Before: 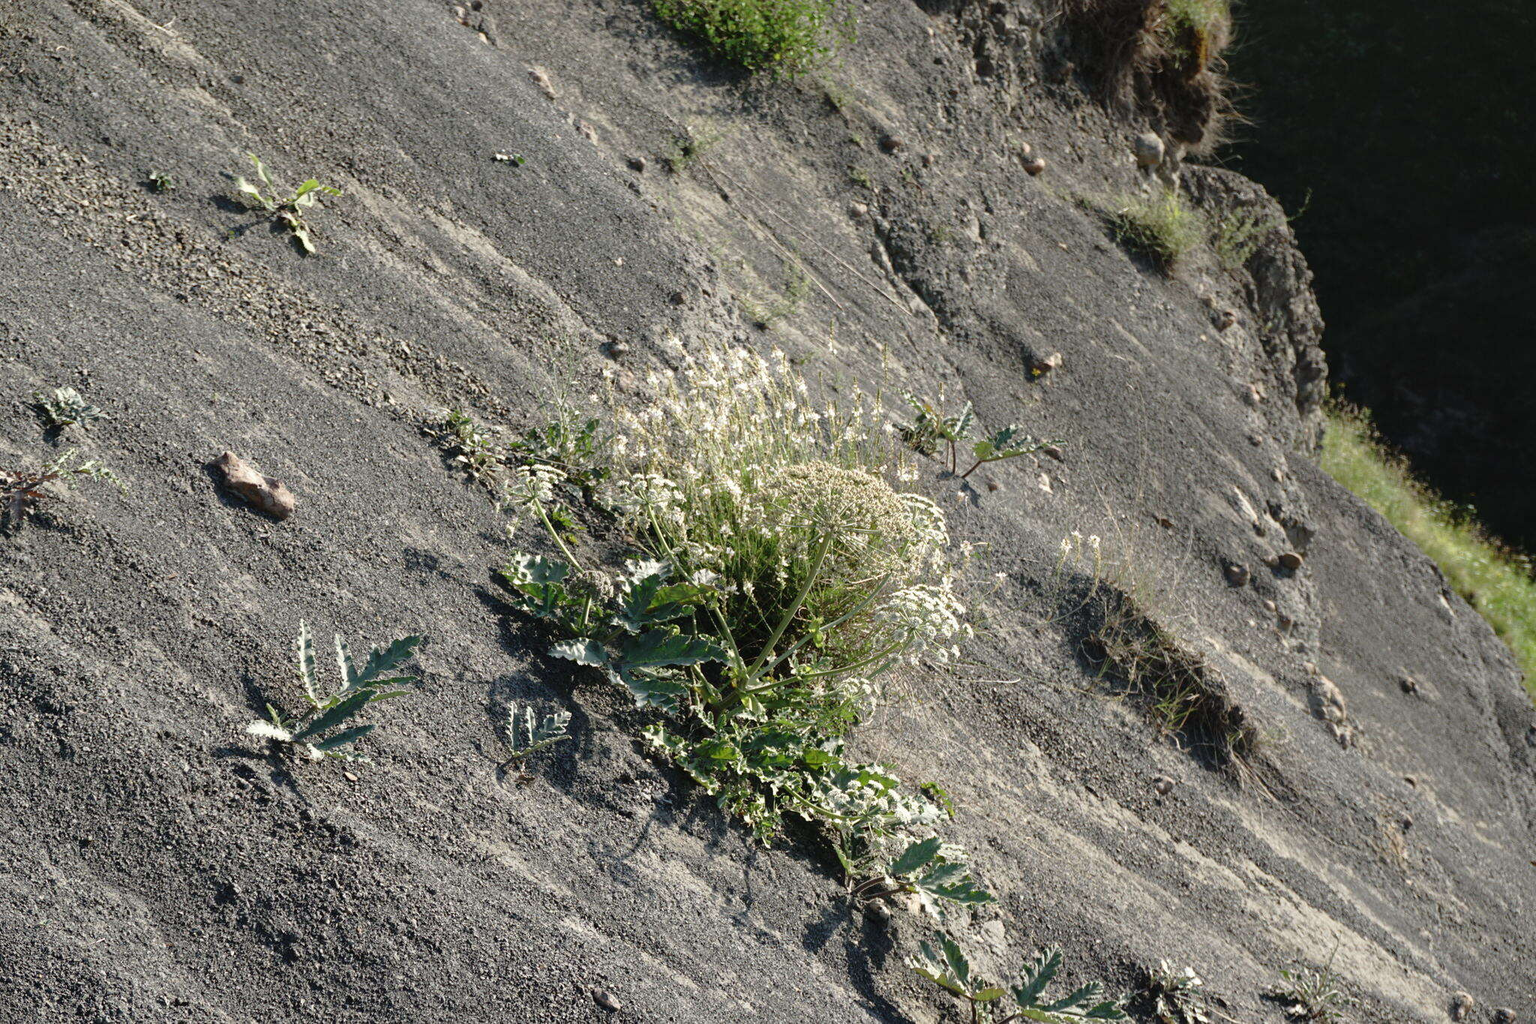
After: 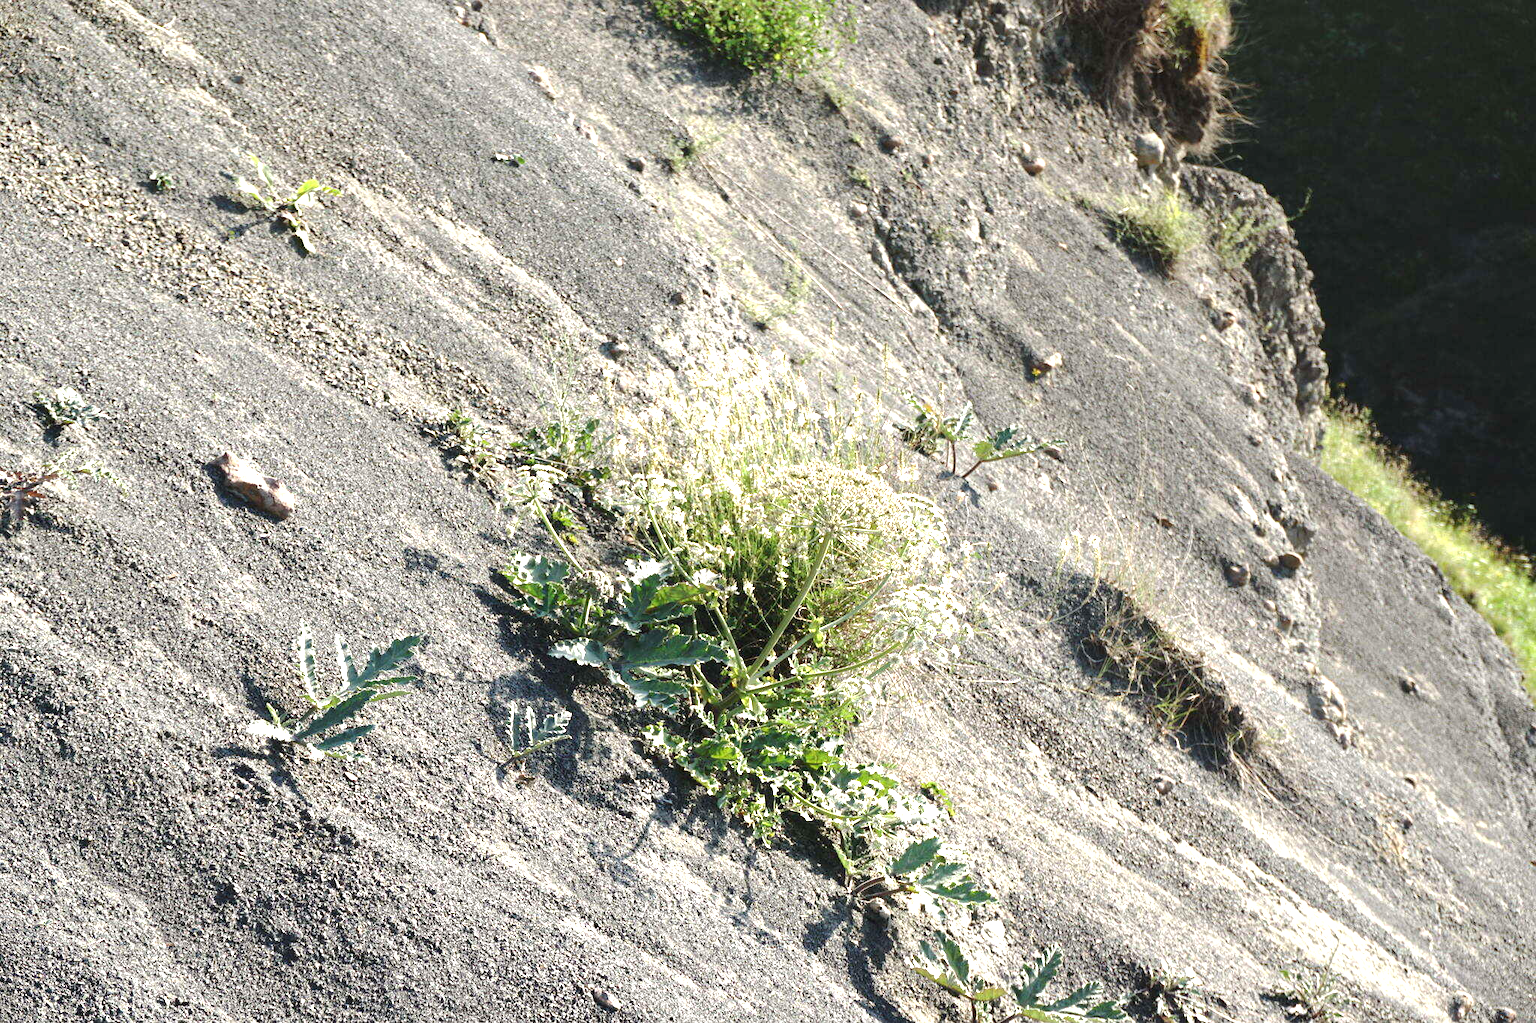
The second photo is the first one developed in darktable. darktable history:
exposure: exposure 1.222 EV, compensate highlight preservation false
